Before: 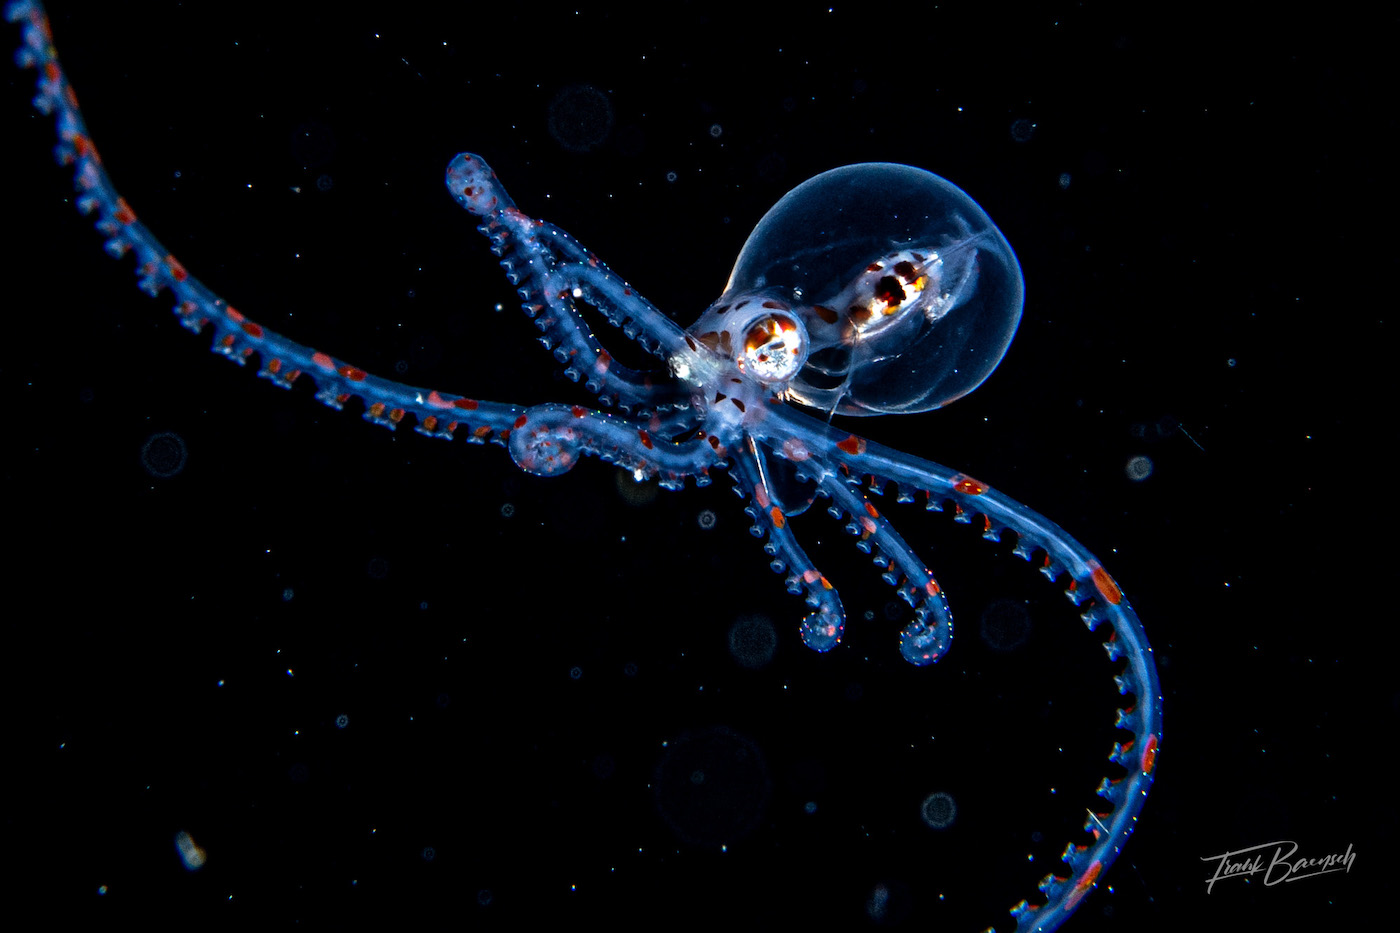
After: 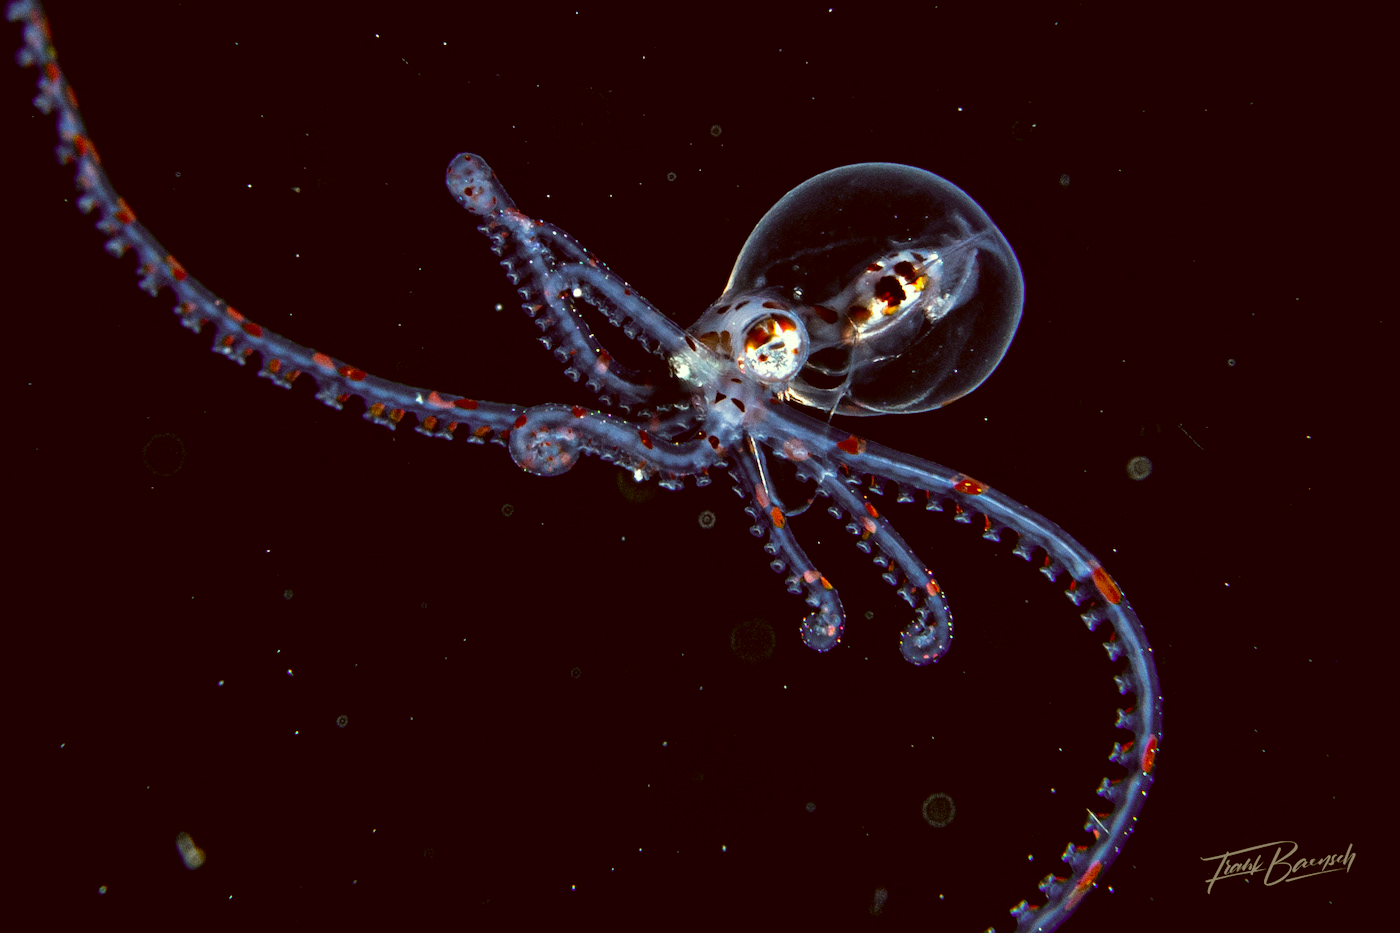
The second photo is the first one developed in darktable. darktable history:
exposure: exposure 0.02 EV, compensate highlight preservation false
color correction: highlights a* -5.94, highlights b* 9.48, shadows a* 10.12, shadows b* 23.94
